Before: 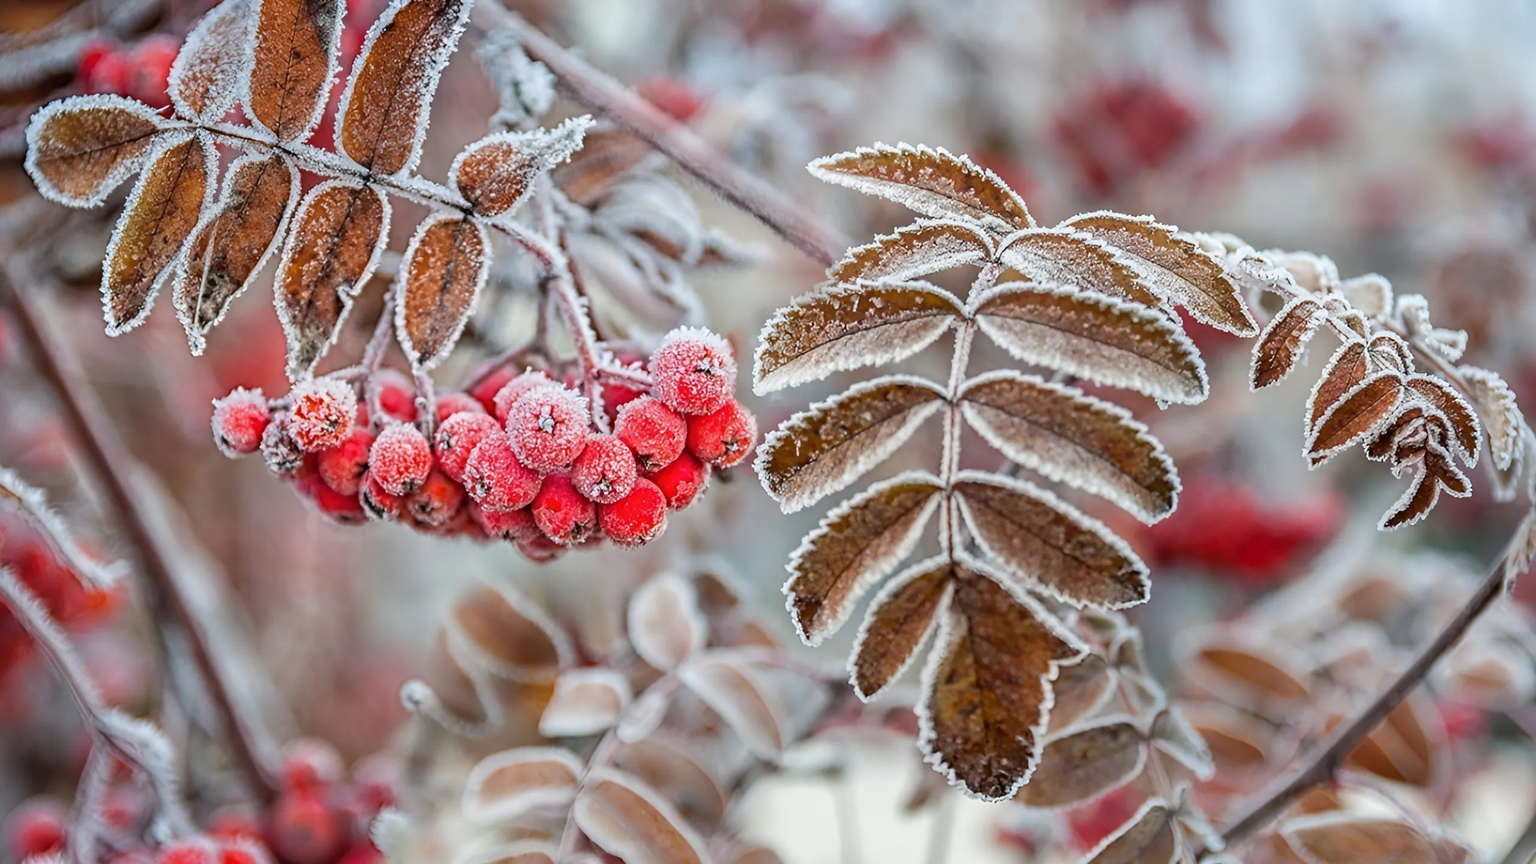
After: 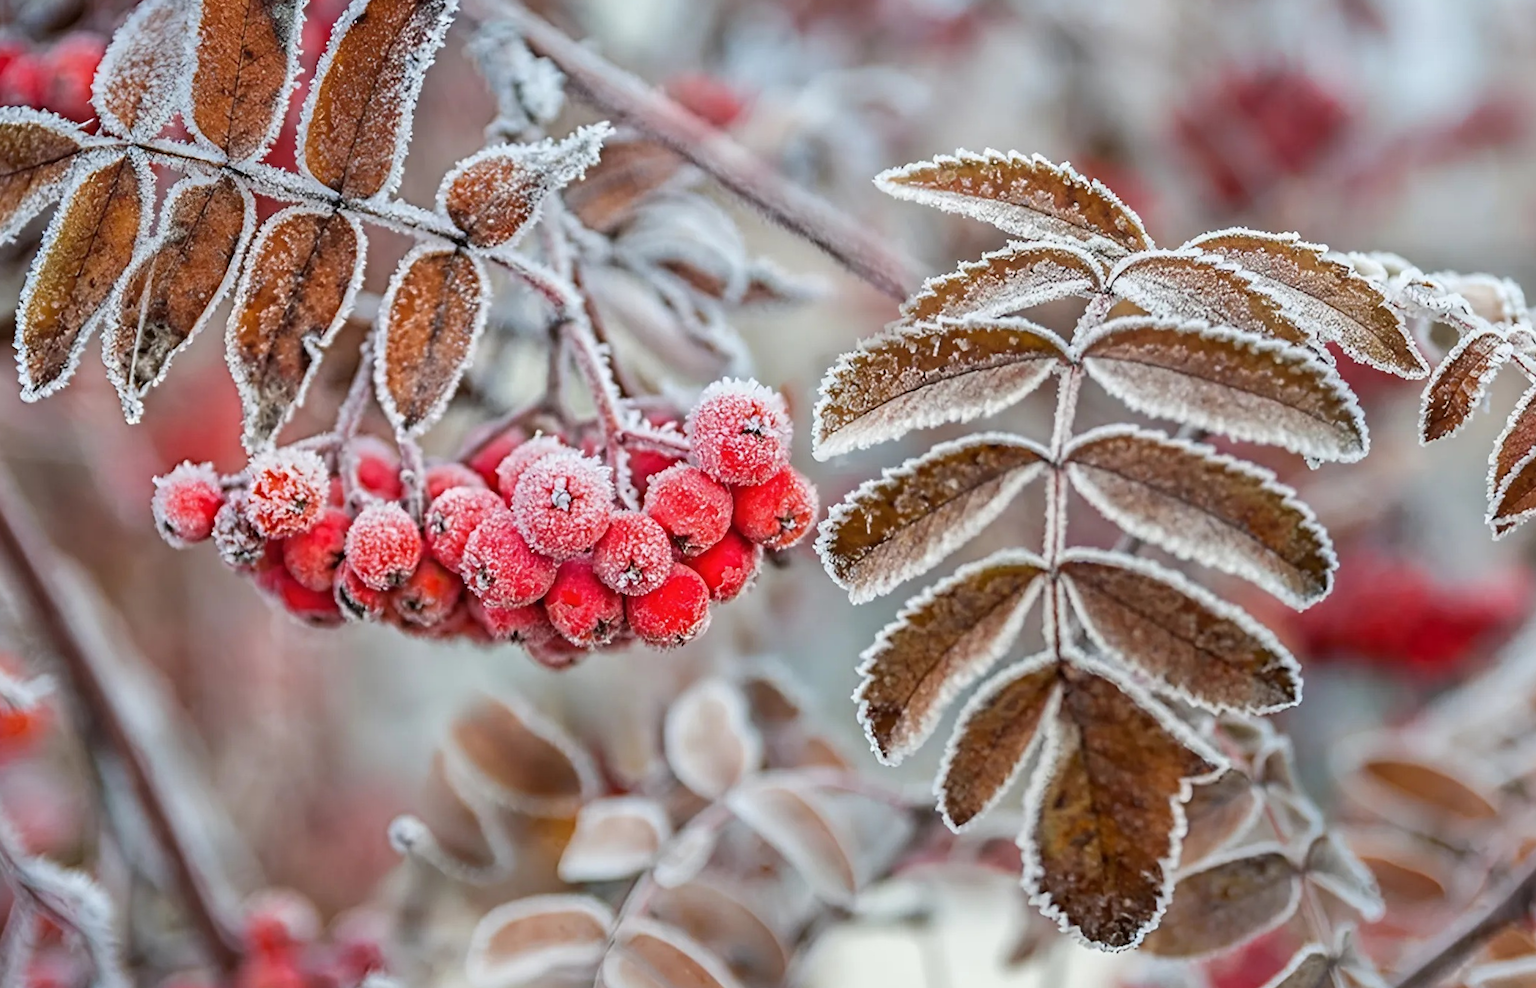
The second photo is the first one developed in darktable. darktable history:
crop and rotate: angle 0.984°, left 4.357%, top 0.762%, right 11.242%, bottom 2.653%
